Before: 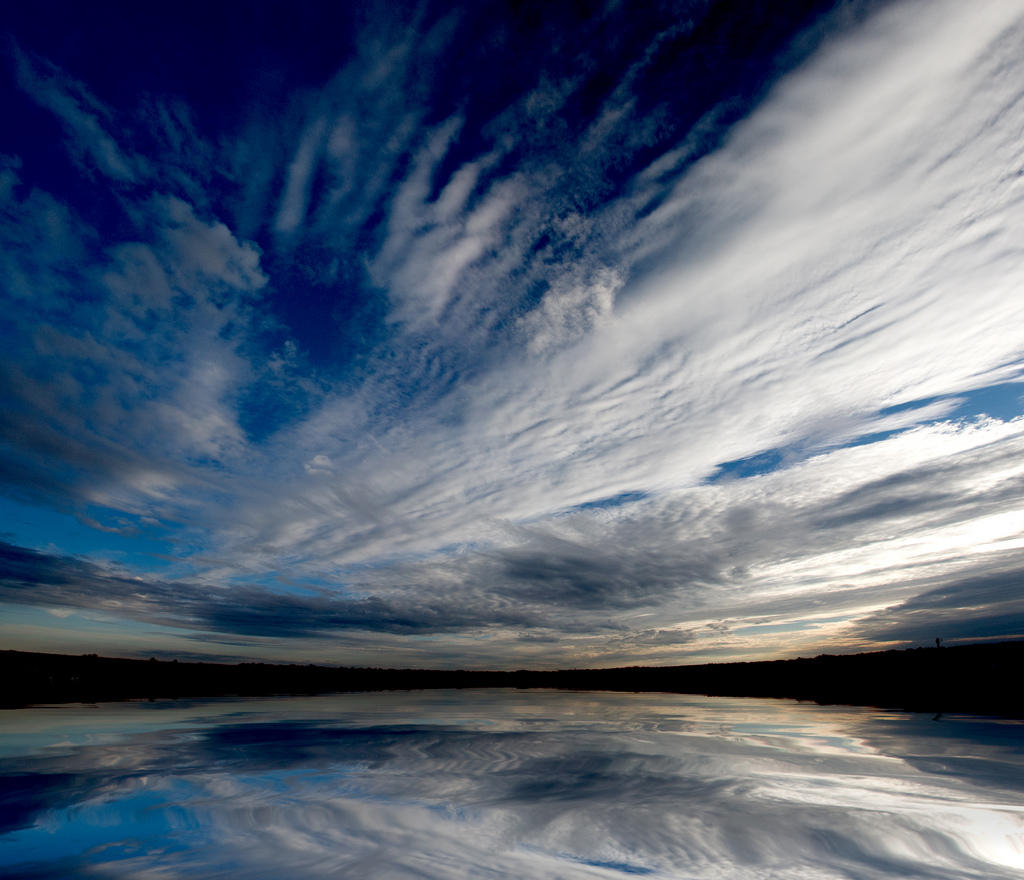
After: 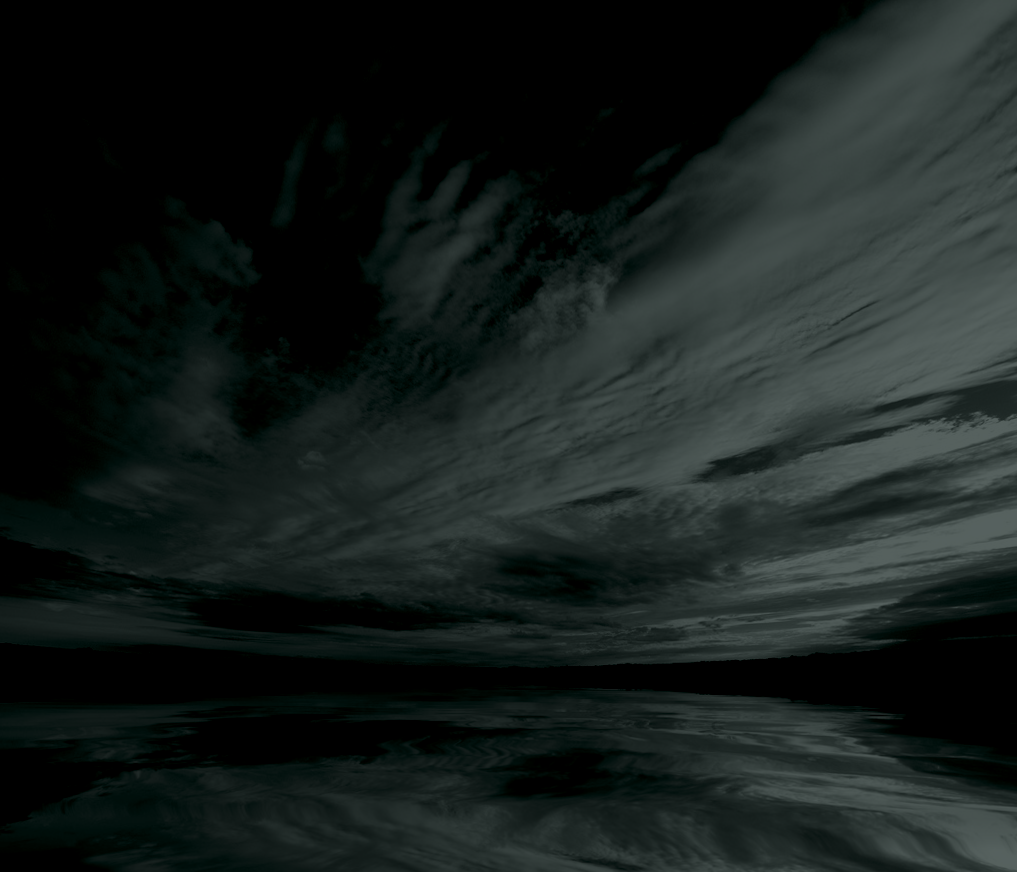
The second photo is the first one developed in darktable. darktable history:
rotate and perspective: rotation 0.192°, lens shift (horizontal) -0.015, crop left 0.005, crop right 0.996, crop top 0.006, crop bottom 0.99
colorize: hue 90°, saturation 19%, lightness 1.59%, version 1
color balance: gamma [0.9, 0.988, 0.975, 1.025], gain [1.05, 1, 1, 1]
